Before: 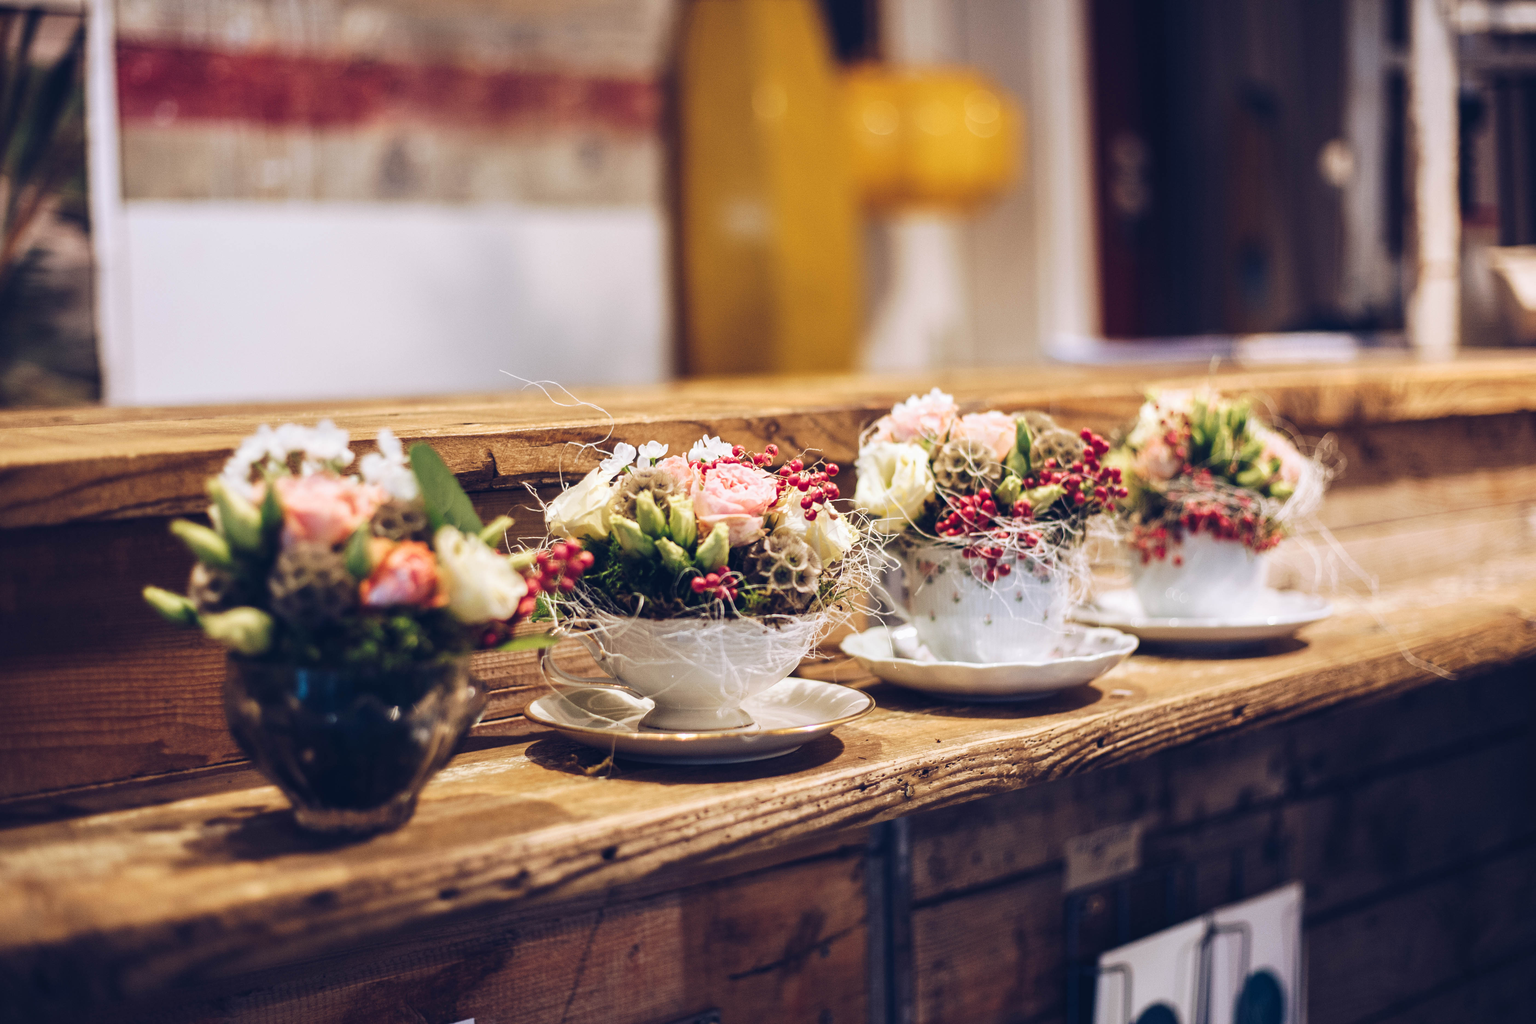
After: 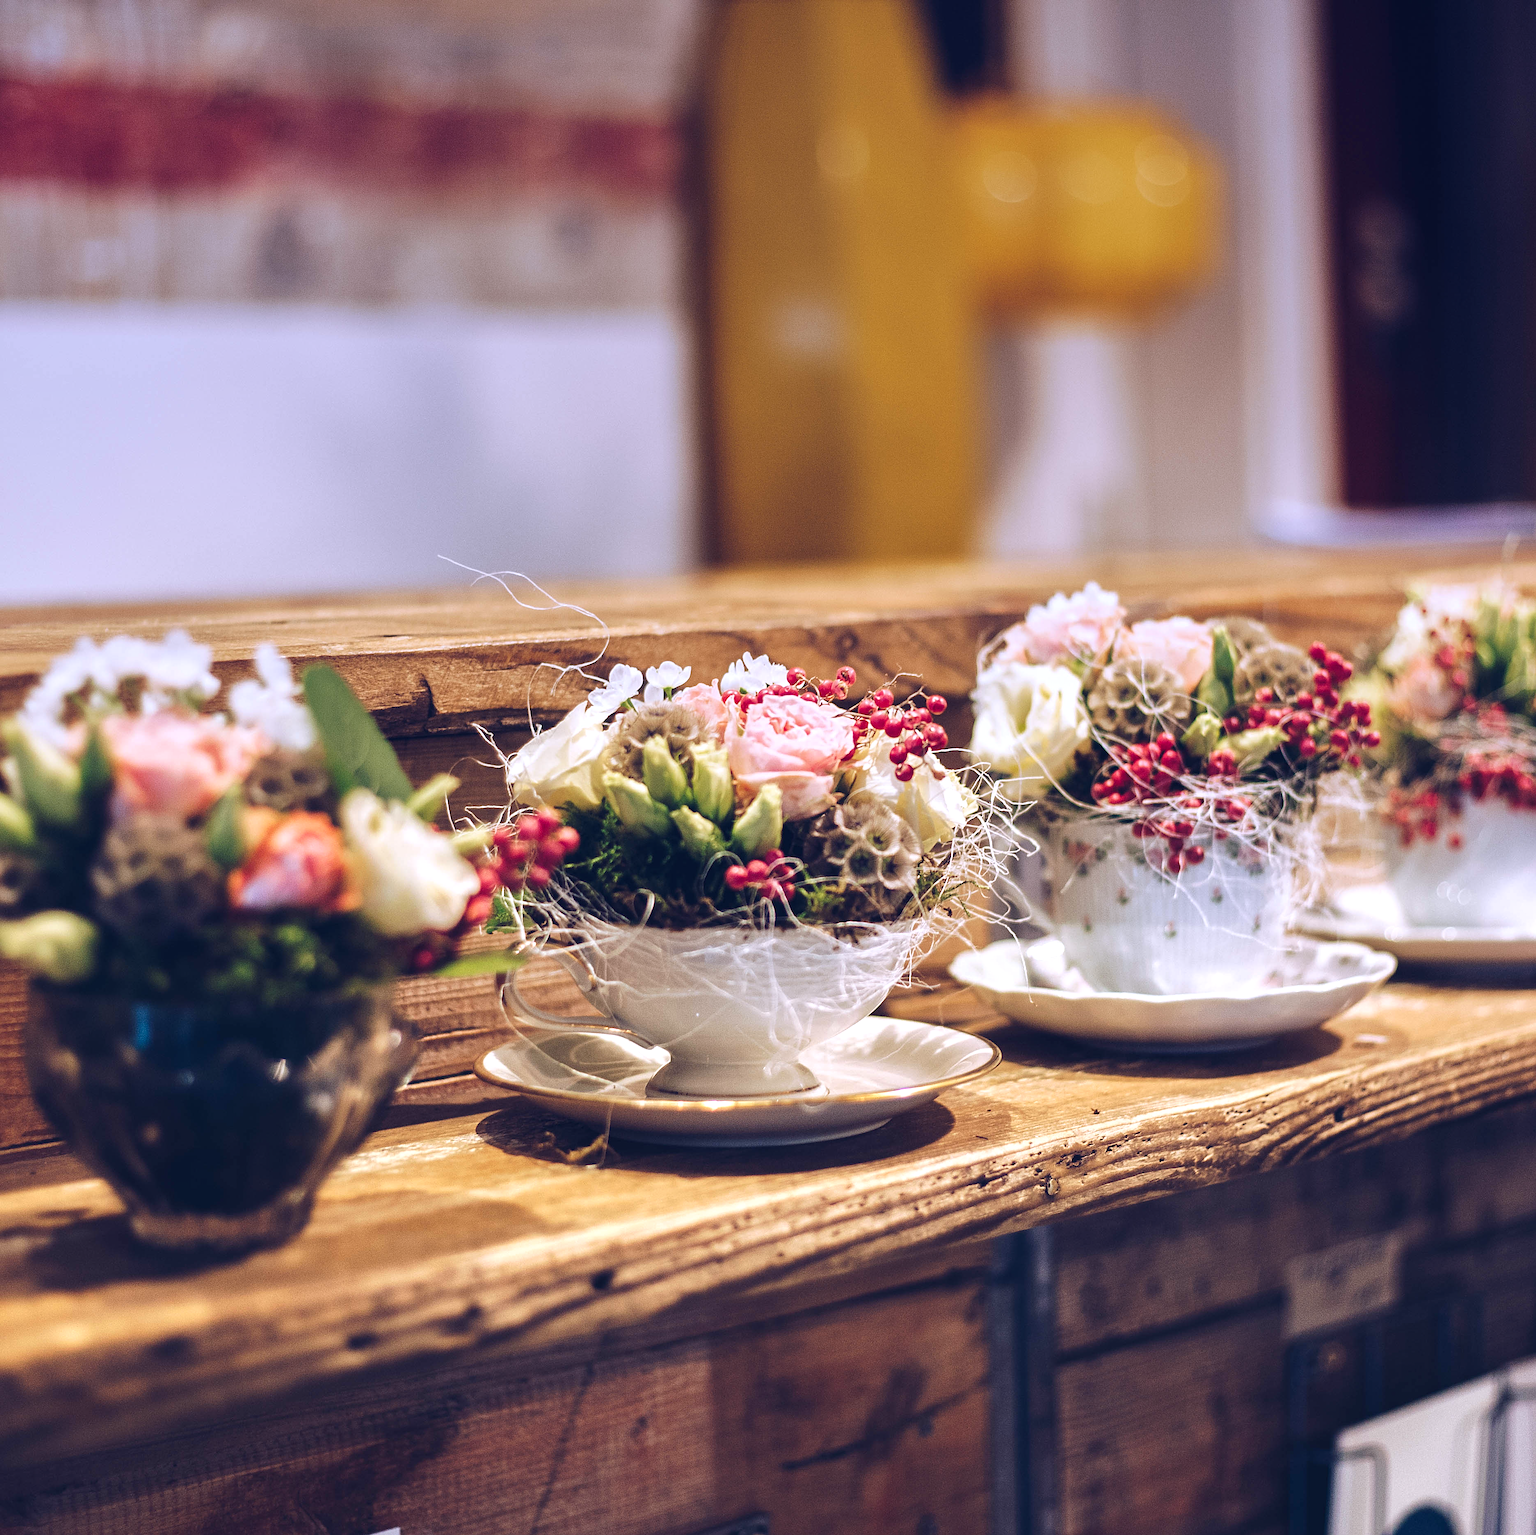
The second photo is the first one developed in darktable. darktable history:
sharpen: on, module defaults
crop and rotate: left 13.537%, right 19.796%
shadows and highlights: shadows -20, white point adjustment -2, highlights -35
graduated density: hue 238.83°, saturation 50%
exposure: exposure 0.6 EV, compensate highlight preservation false
